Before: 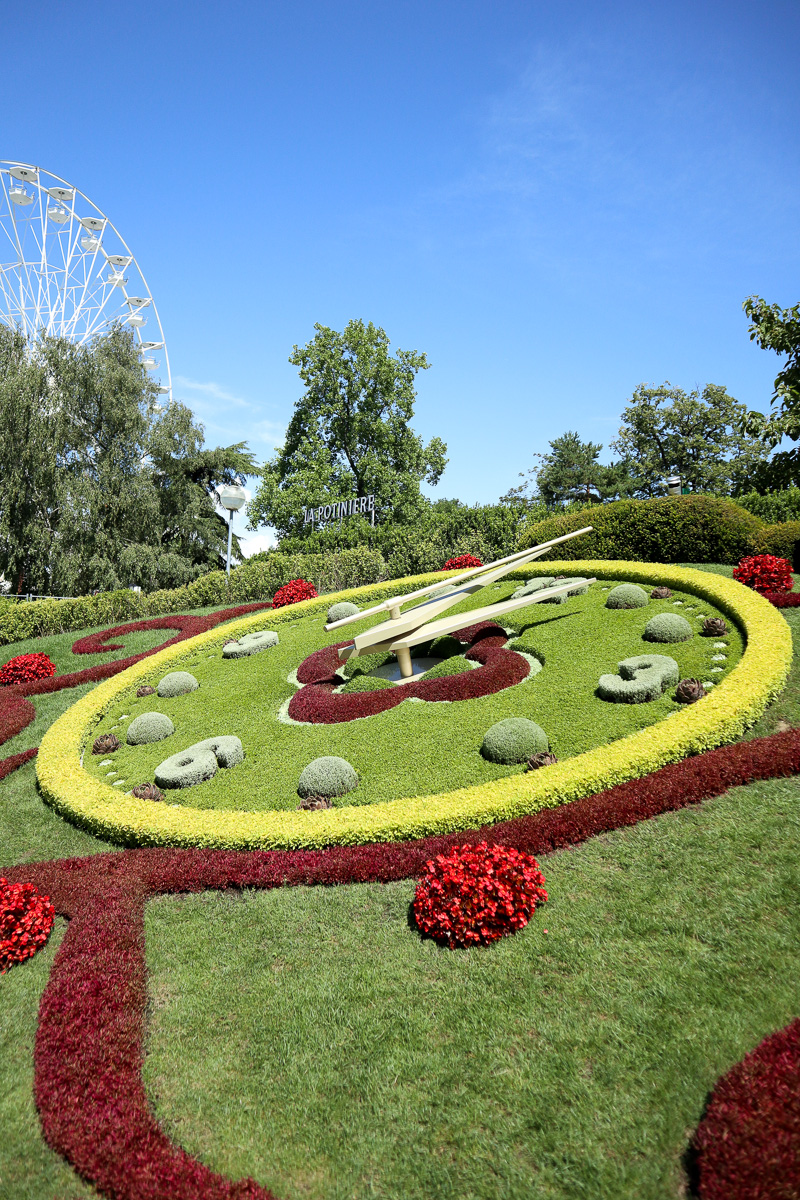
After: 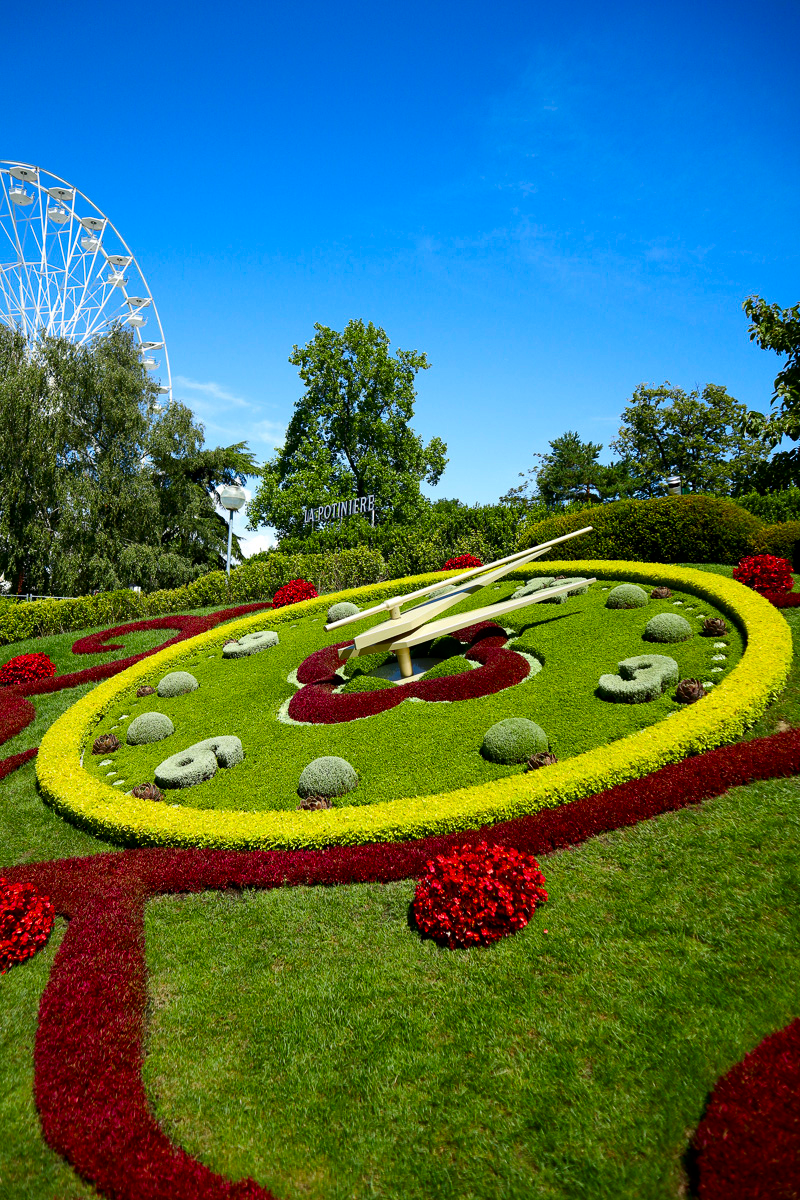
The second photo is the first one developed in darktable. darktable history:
contrast brightness saturation: brightness -0.201, saturation 0.081
color balance rgb: shadows lift › chroma 0.654%, shadows lift › hue 115.4°, linear chroma grading › global chroma 9.866%, perceptual saturation grading › global saturation 25.726%
